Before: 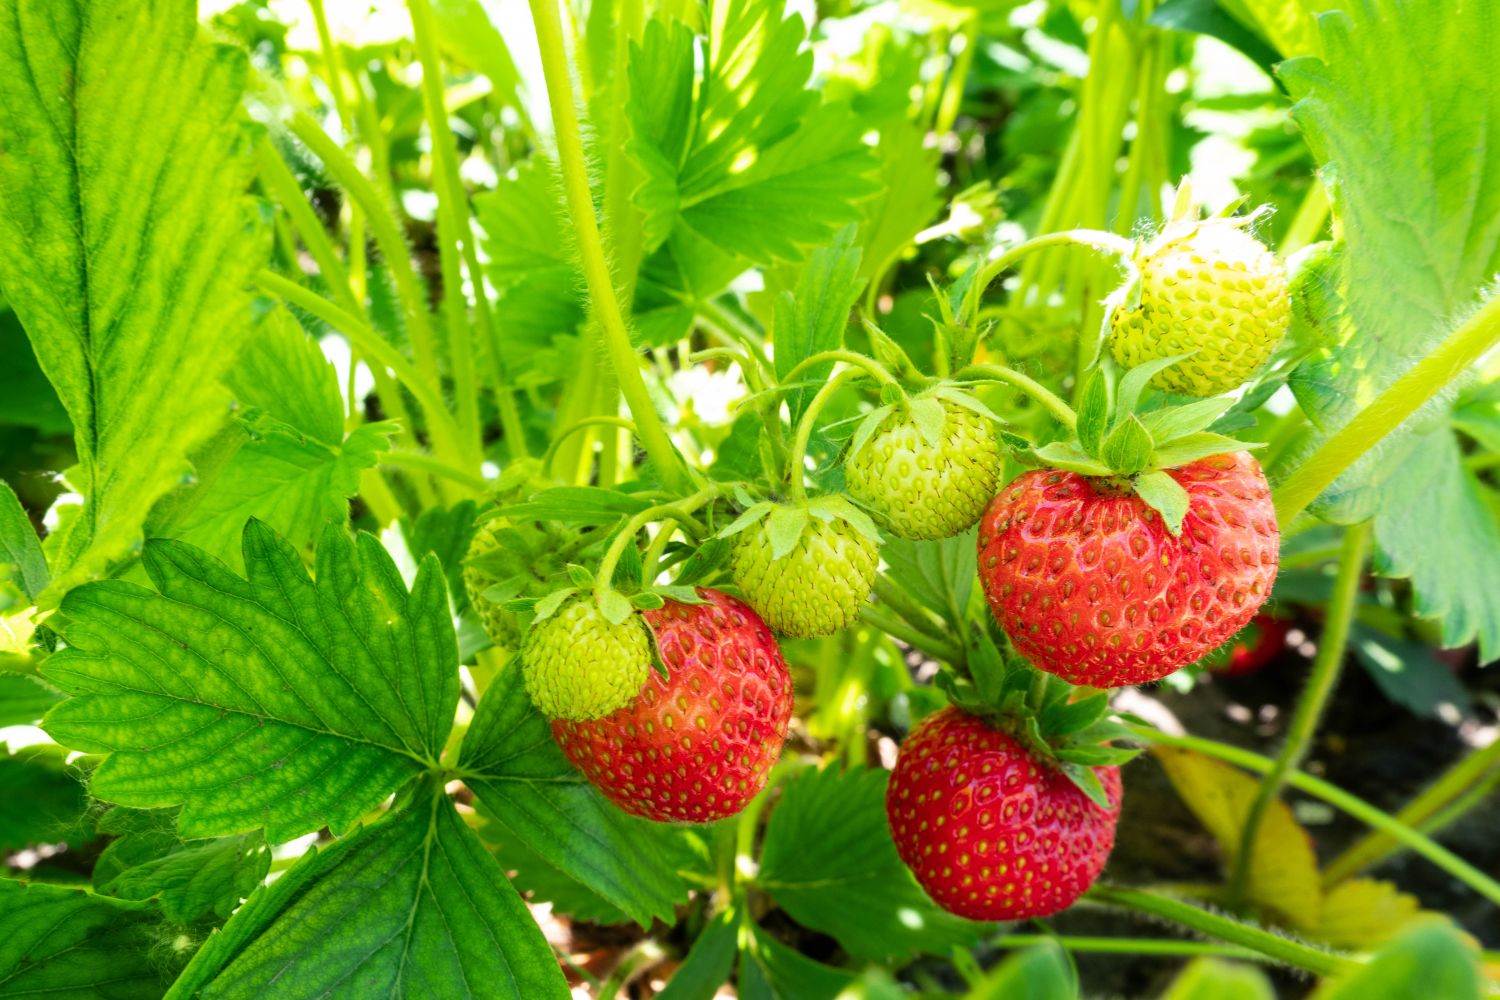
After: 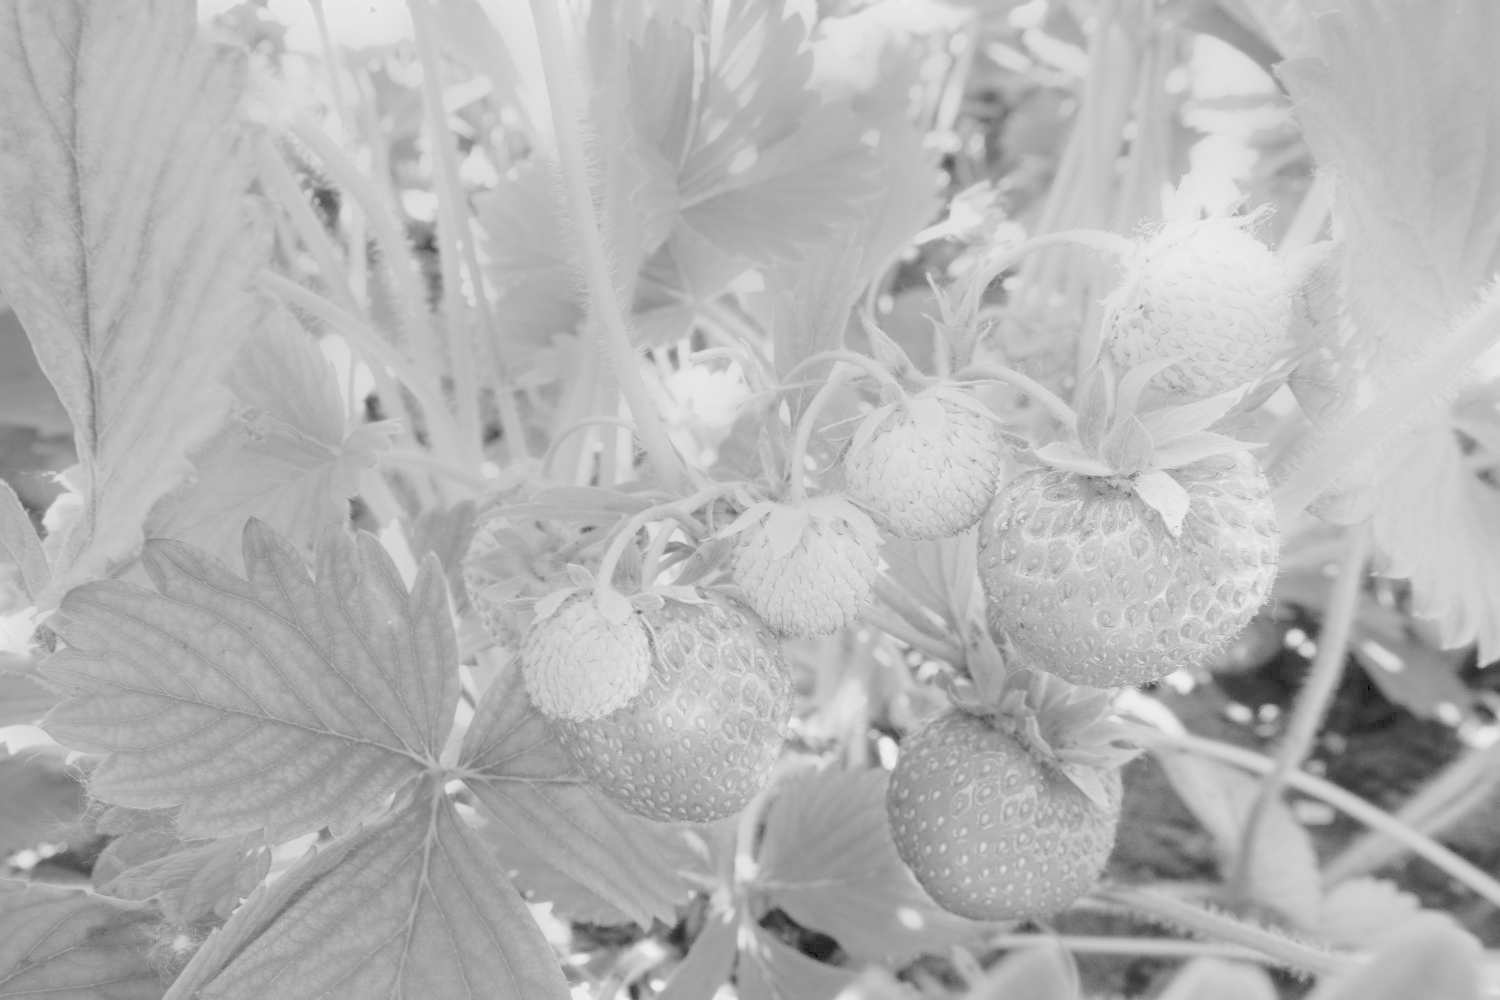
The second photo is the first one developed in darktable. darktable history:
contrast brightness saturation: brightness 1
monochrome: a 26.22, b 42.67, size 0.8
tone equalizer: on, module defaults
